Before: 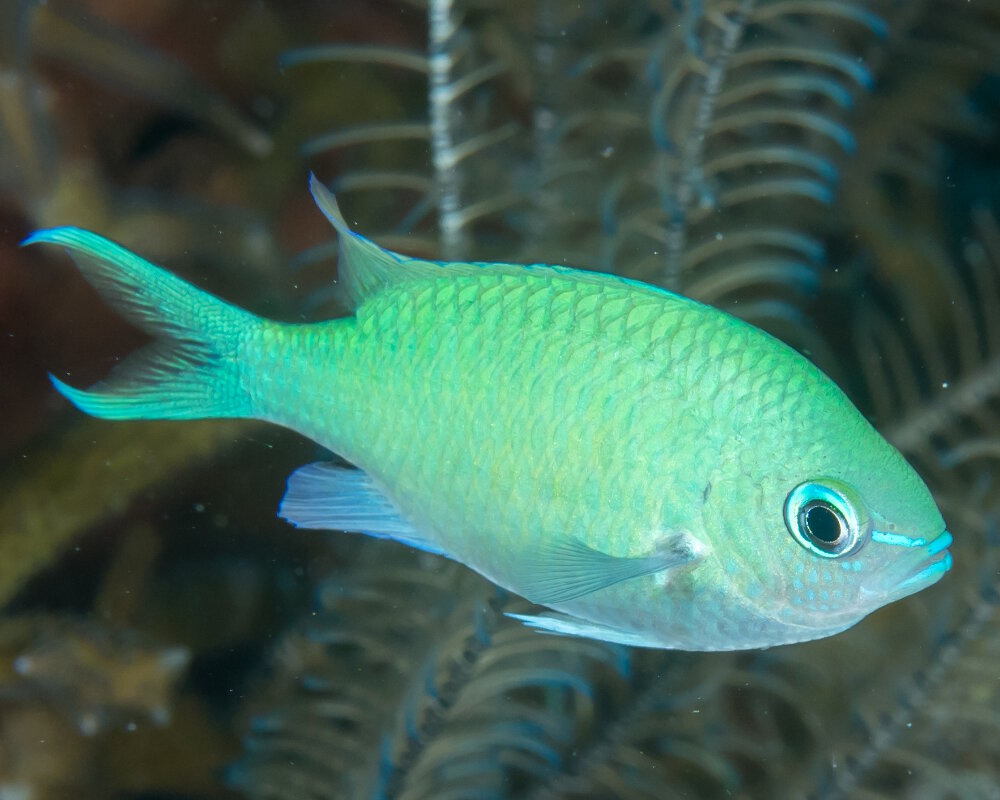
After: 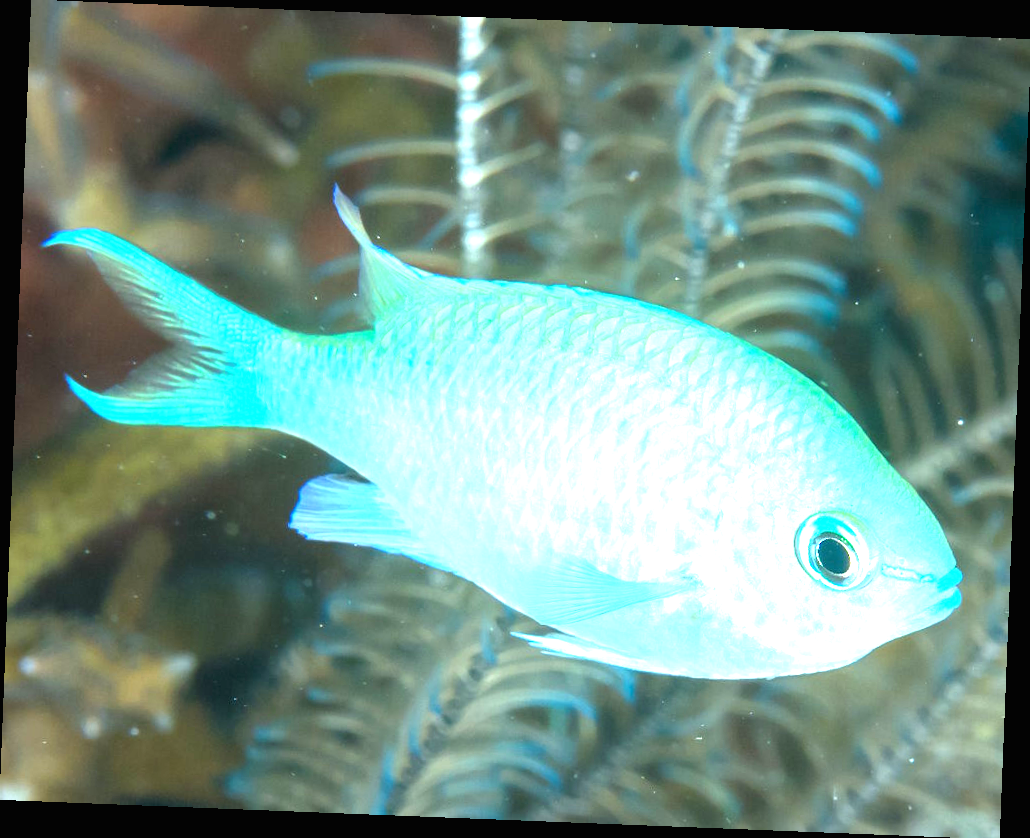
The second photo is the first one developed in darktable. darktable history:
tone equalizer: on, module defaults
rotate and perspective: rotation 2.27°, automatic cropping off
exposure: black level correction 0, exposure 1.9 EV, compensate highlight preservation false
